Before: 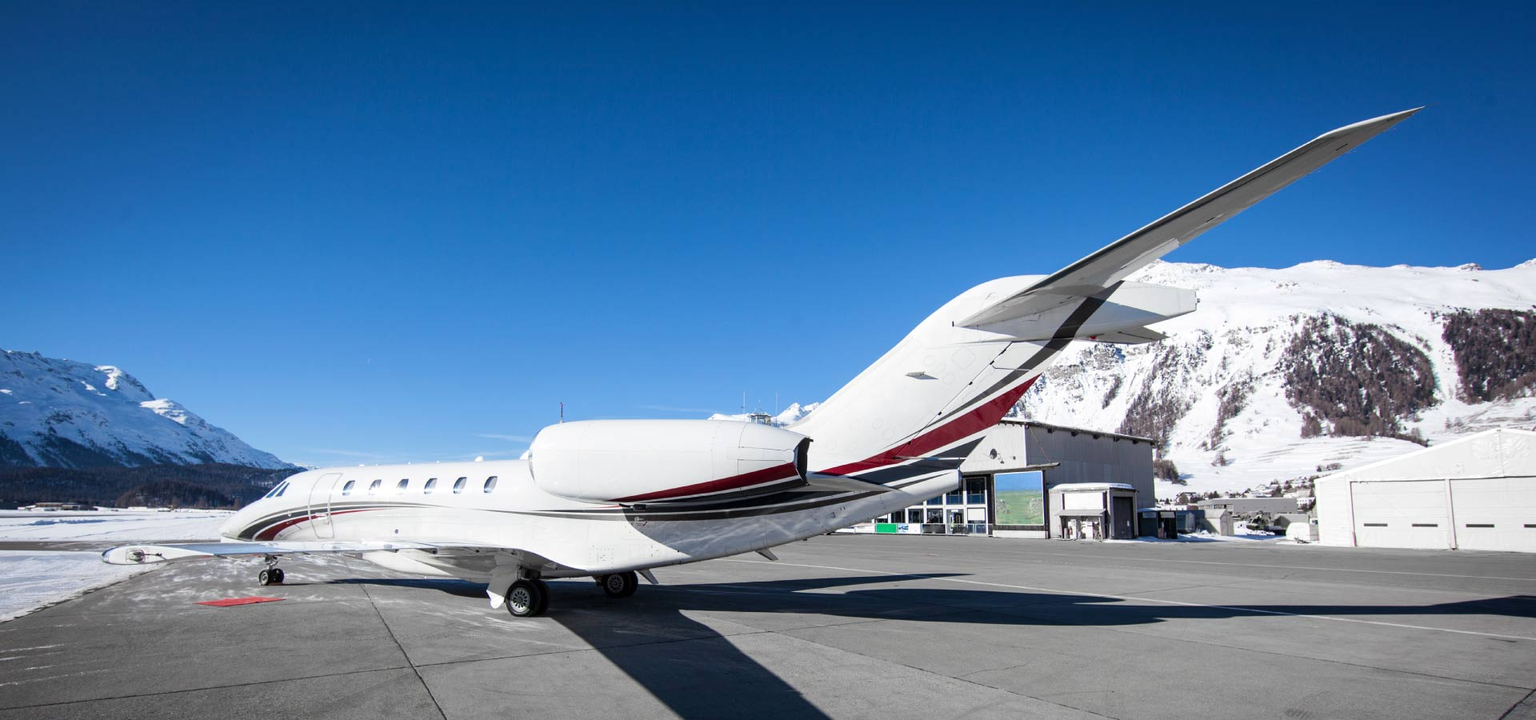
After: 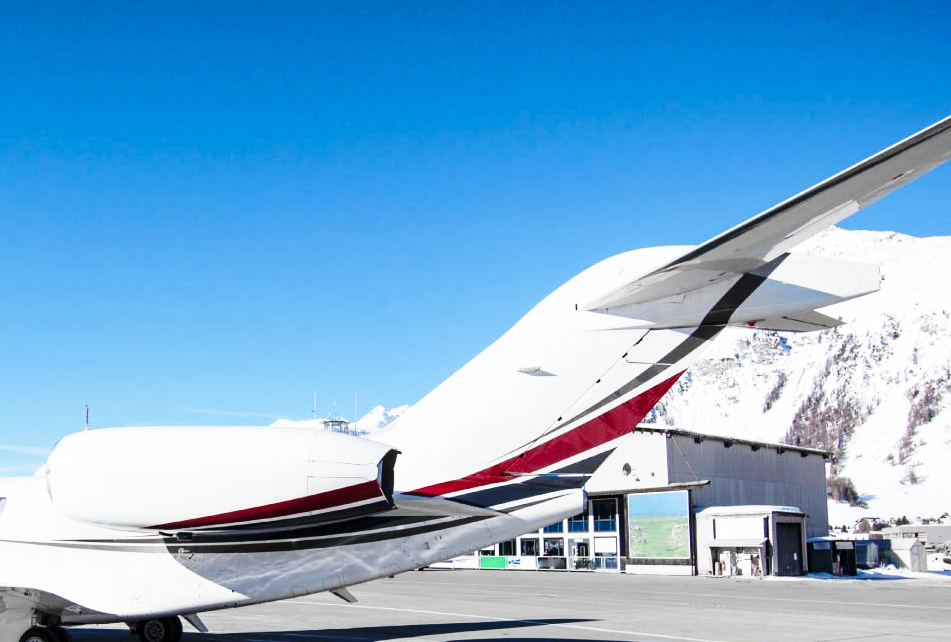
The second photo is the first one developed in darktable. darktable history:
crop: left 32.075%, top 10.976%, right 18.355%, bottom 17.596%
base curve: curves: ch0 [(0, 0) (0.028, 0.03) (0.121, 0.232) (0.46, 0.748) (0.859, 0.968) (1, 1)], preserve colors none
